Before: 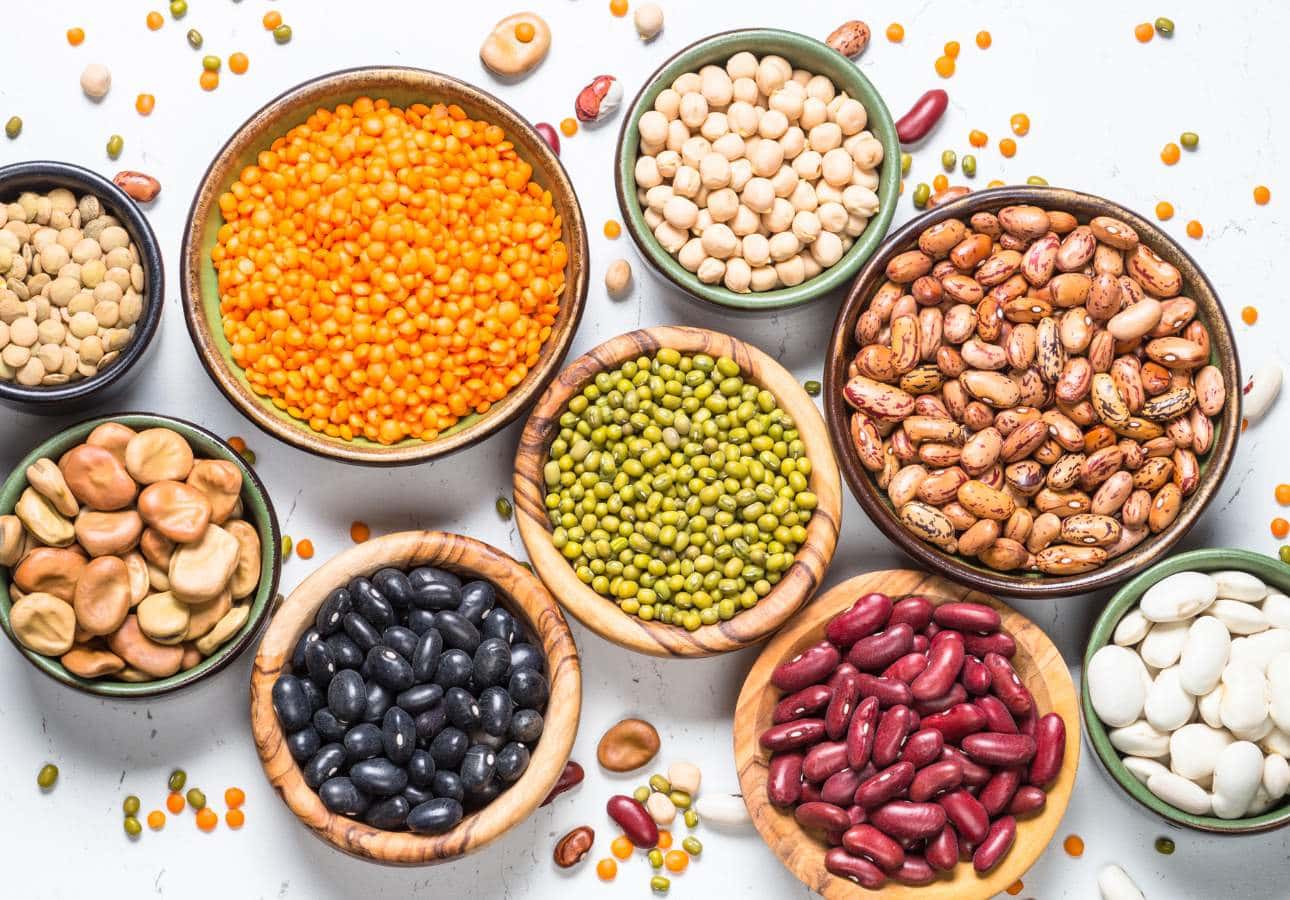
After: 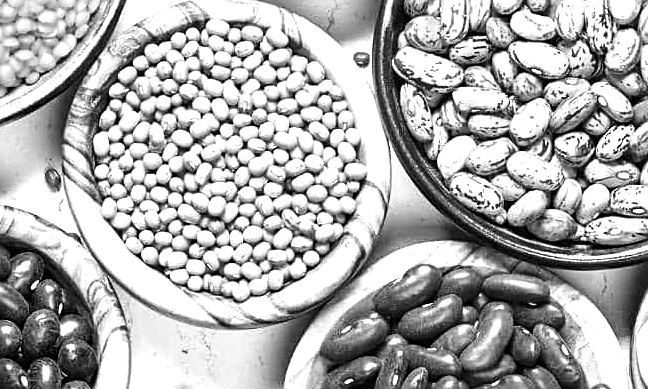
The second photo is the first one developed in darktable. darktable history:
sharpen: on, module defaults
tone equalizer: -8 EV -0.75 EV, -7 EV -0.7 EV, -6 EV -0.6 EV, -5 EV -0.4 EV, -3 EV 0.4 EV, -2 EV 0.6 EV, -1 EV 0.7 EV, +0 EV 0.75 EV, edges refinement/feathering 500, mask exposure compensation -1.57 EV, preserve details no
monochrome: on, module defaults
white balance: red 0.766, blue 1.537
exposure: exposure 0.6 EV, compensate highlight preservation false
crop: left 35.03%, top 36.625%, right 14.663%, bottom 20.057%
color balance rgb: perceptual saturation grading › global saturation 25%, global vibrance 20%
